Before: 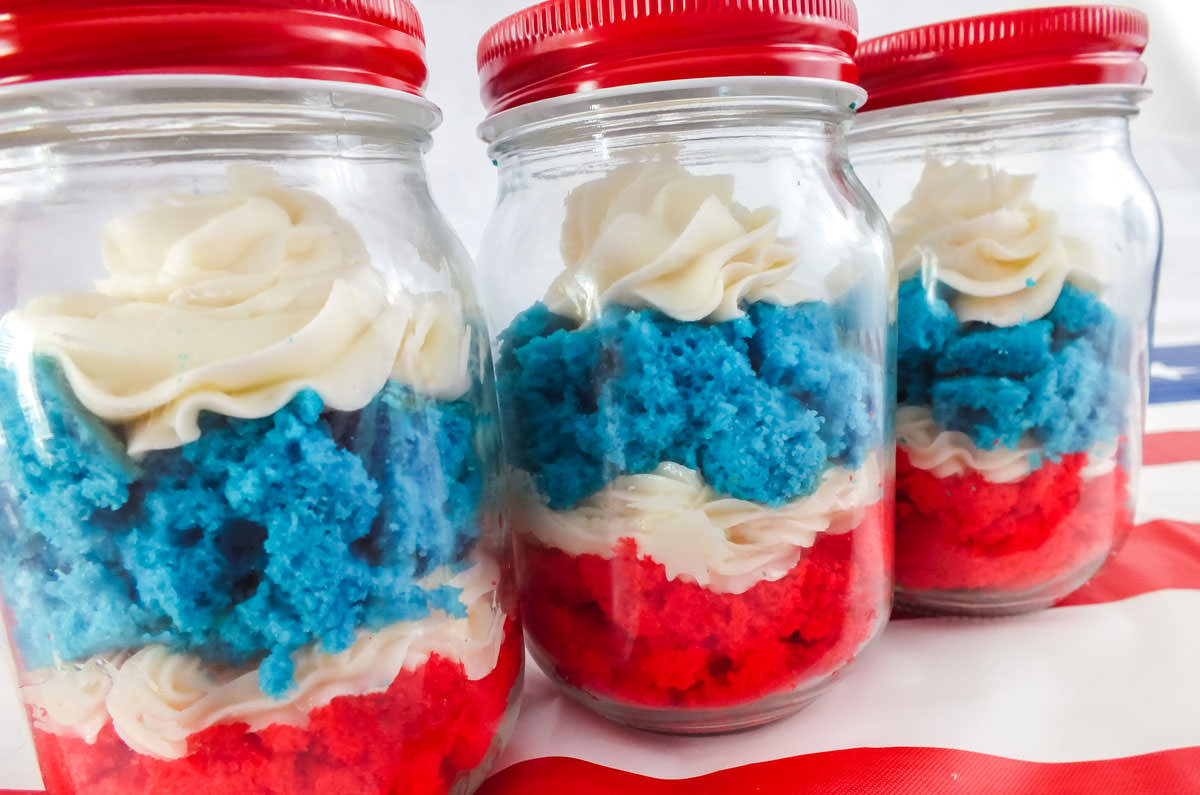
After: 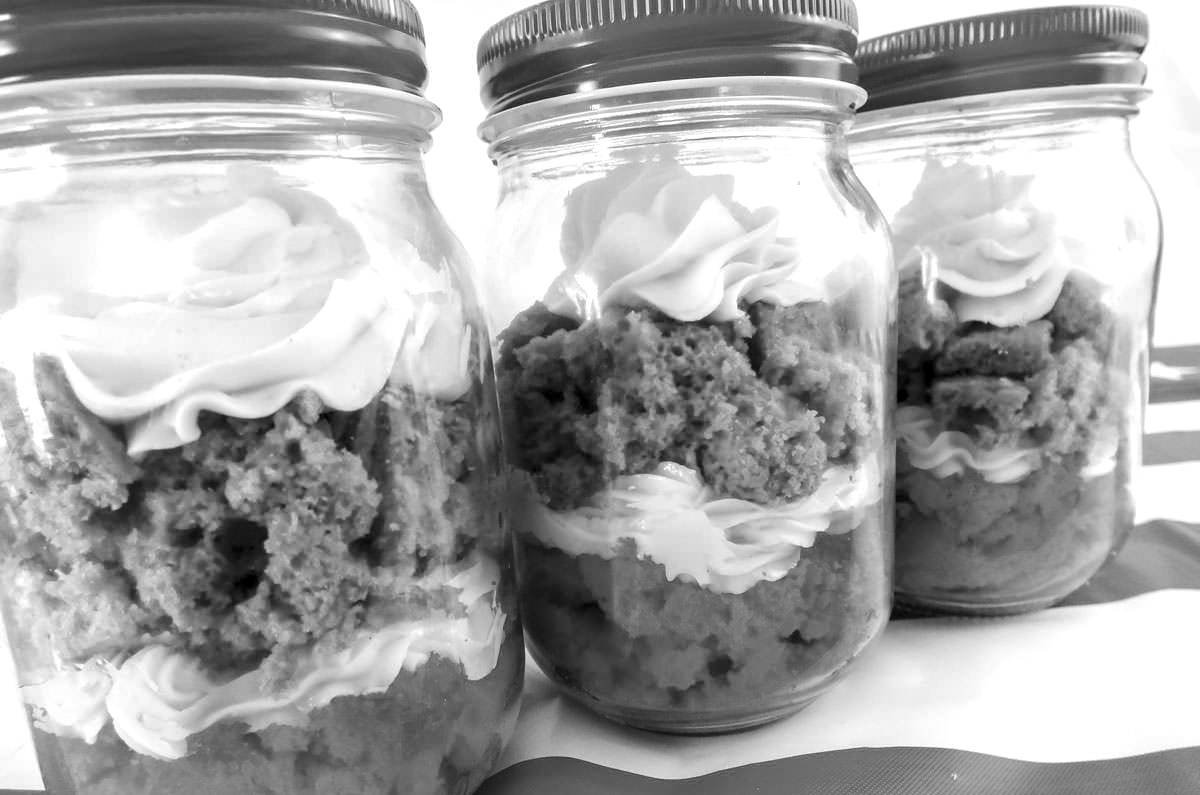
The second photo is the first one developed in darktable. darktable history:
monochrome: a 2.21, b -1.33, size 2.2
levels: levels [0.052, 0.496, 0.908]
white balance: red 0.984, blue 1.059
local contrast: highlights 100%, shadows 100%, detail 120%, midtone range 0.2
